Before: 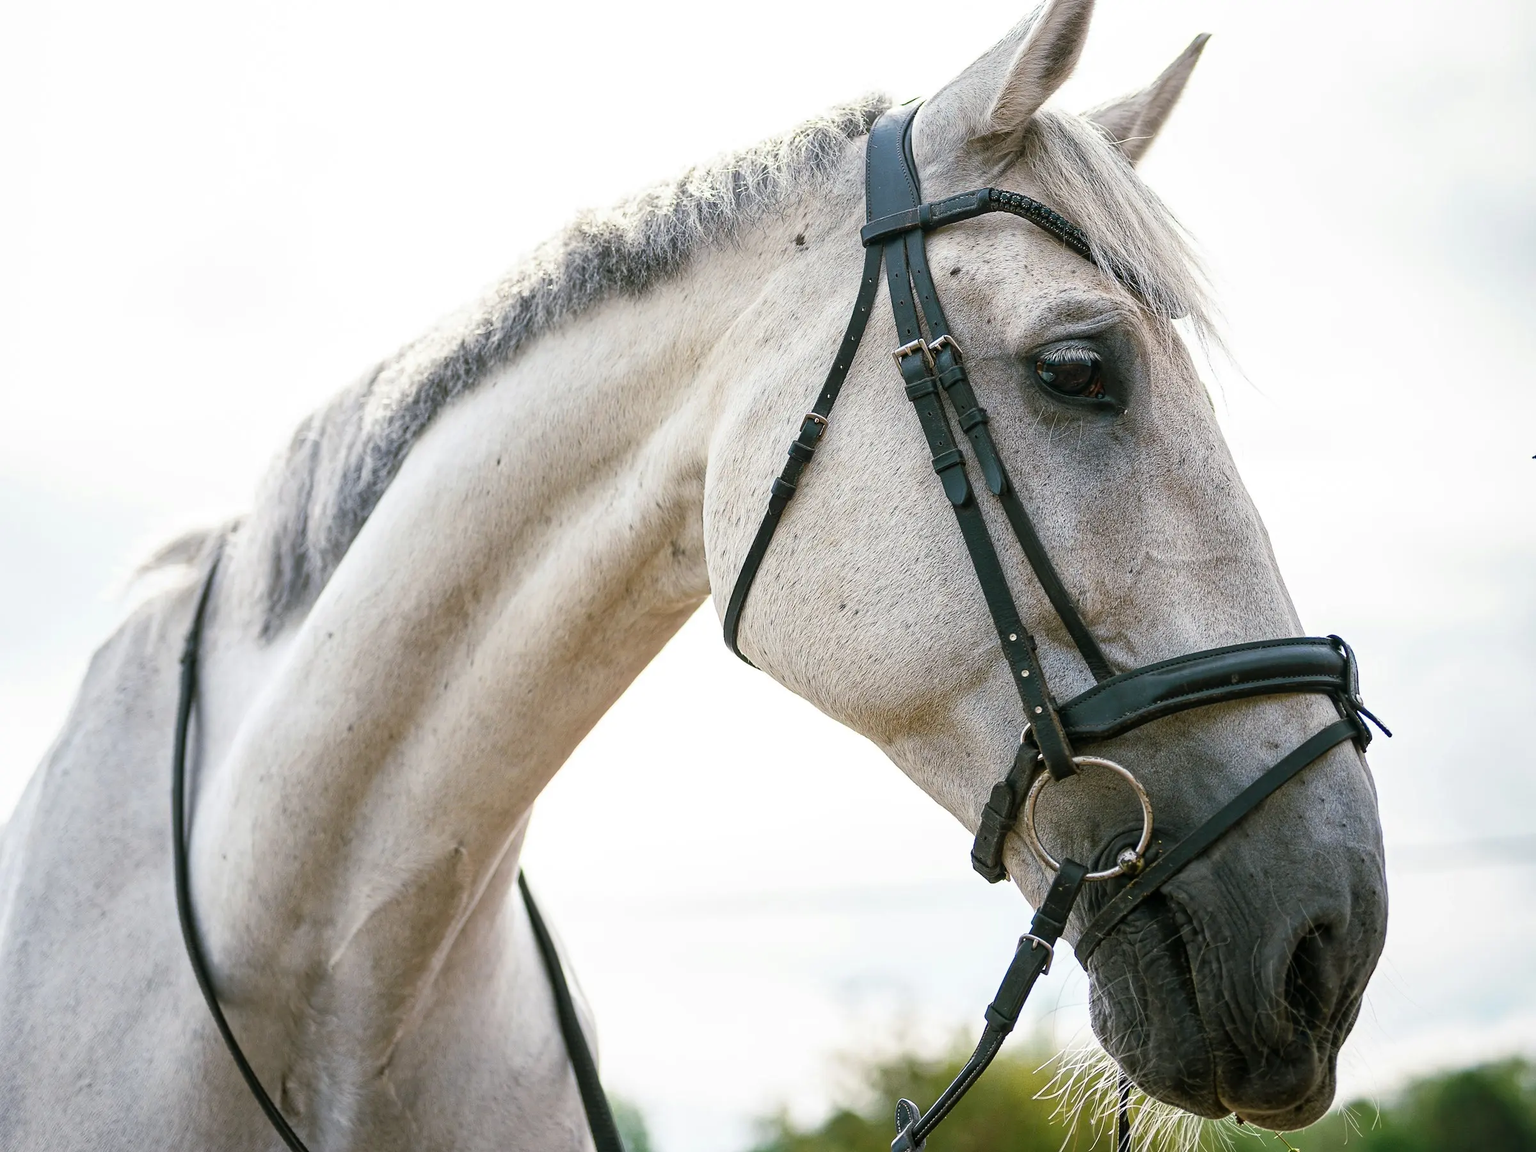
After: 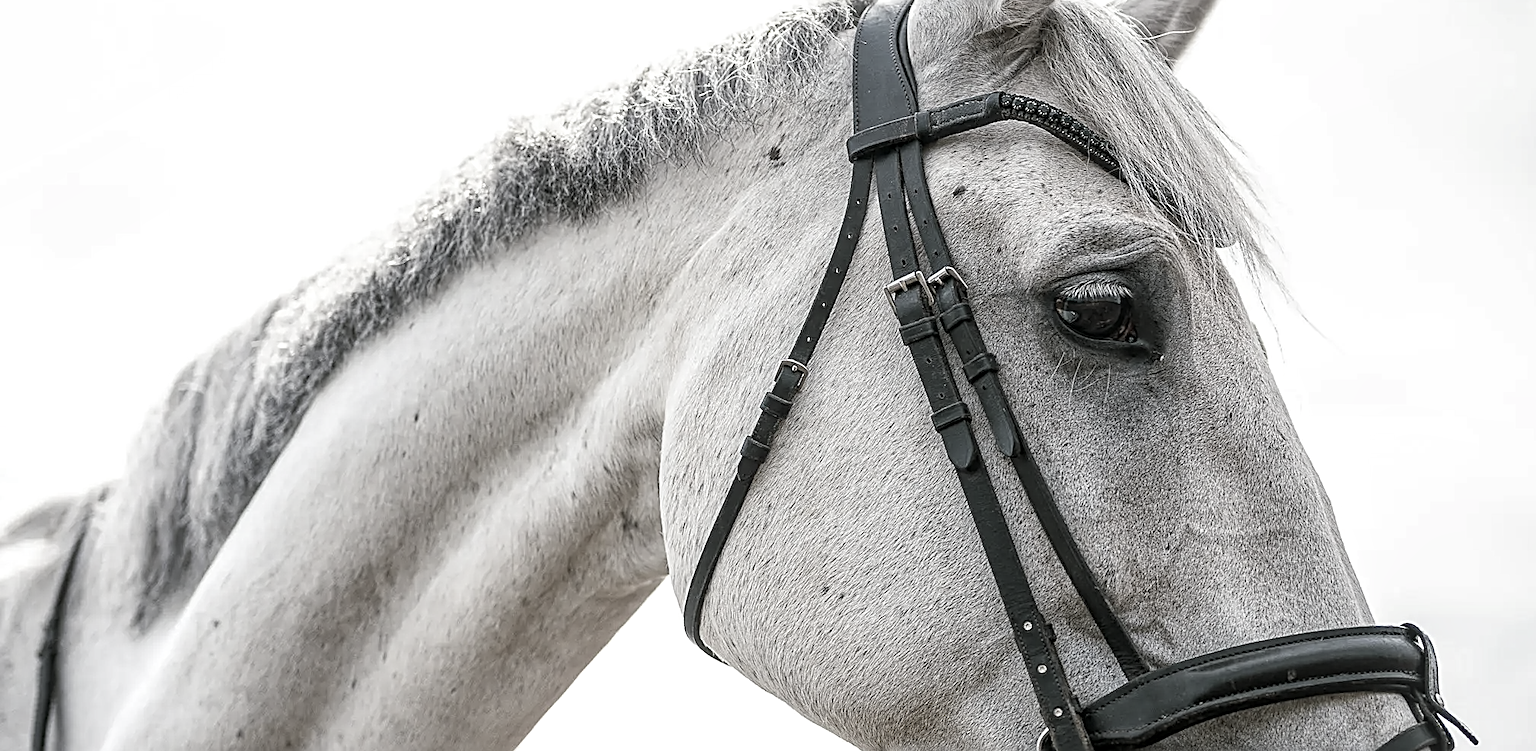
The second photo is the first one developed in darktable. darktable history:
sharpen: radius 2.546, amount 0.633
local contrast: highlights 57%, shadows 52%, detail 130%, midtone range 0.445
color correction: highlights b* -0.001, saturation 0.303
crop and rotate: left 9.684%, top 9.662%, right 6.158%, bottom 35.408%
